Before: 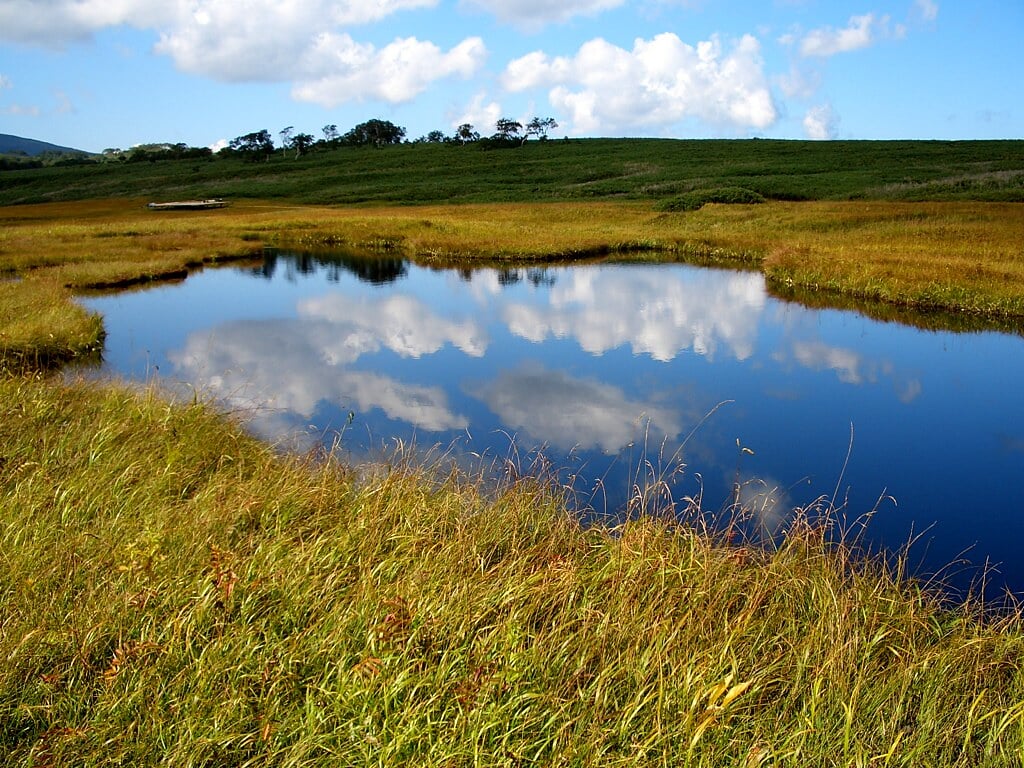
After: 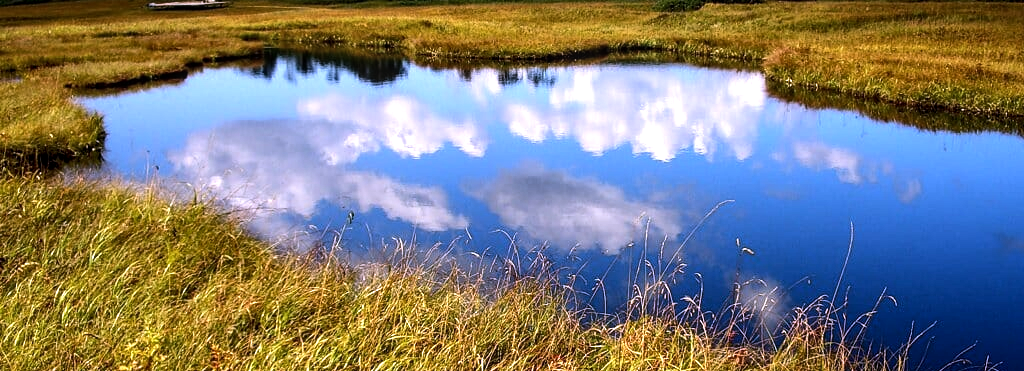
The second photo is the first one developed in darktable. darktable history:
white balance: red 1.042, blue 1.17
tone equalizer: -8 EV -0.75 EV, -7 EV -0.7 EV, -6 EV -0.6 EV, -5 EV -0.4 EV, -3 EV 0.4 EV, -2 EV 0.6 EV, -1 EV 0.7 EV, +0 EV 0.75 EV, edges refinement/feathering 500, mask exposure compensation -1.57 EV, preserve details no
local contrast: on, module defaults
crop and rotate: top 26.056%, bottom 25.543%
